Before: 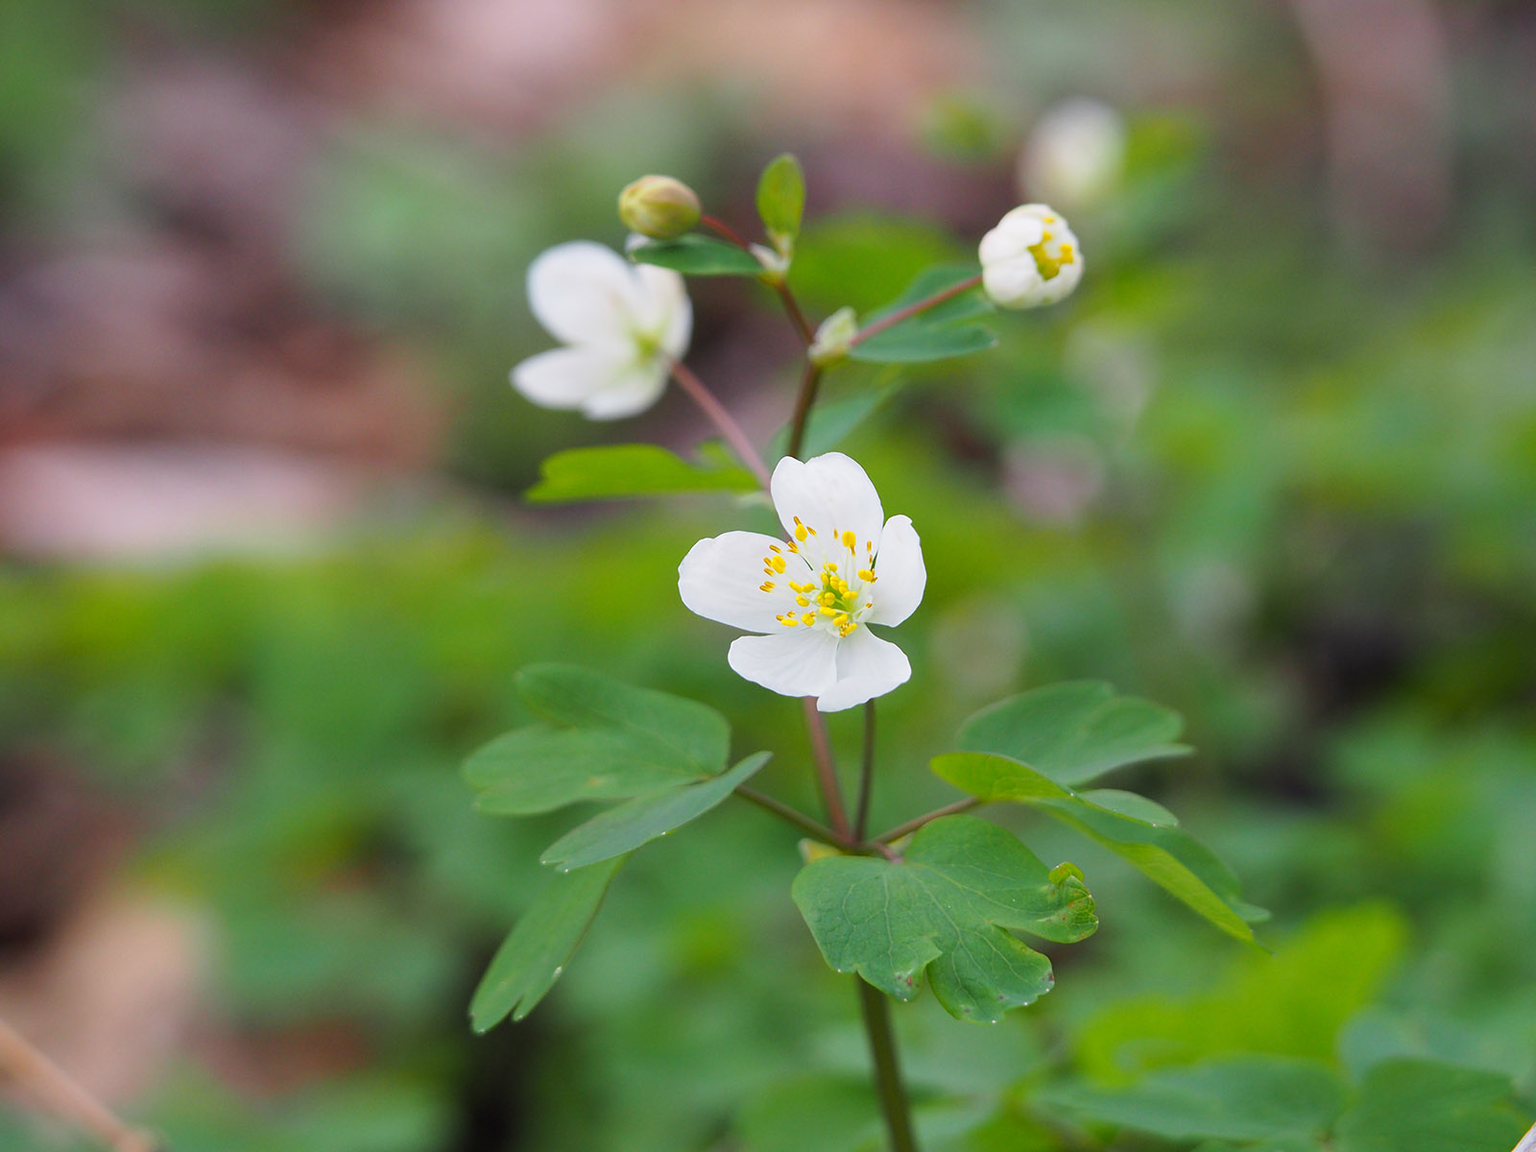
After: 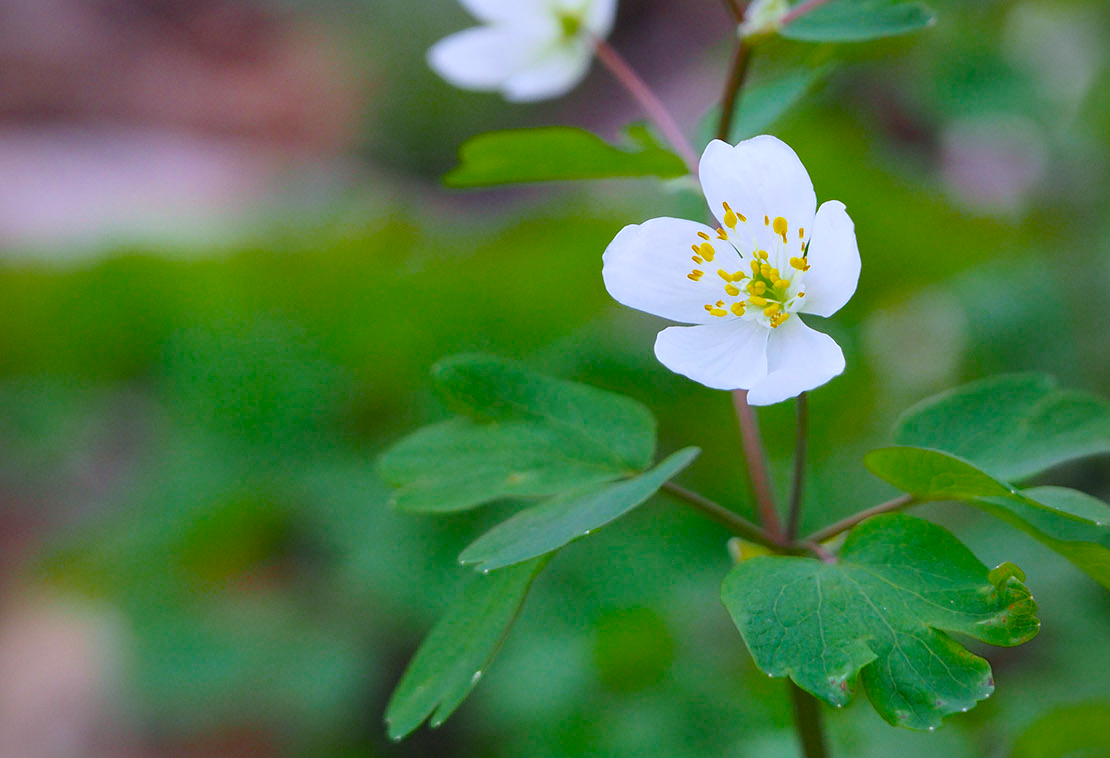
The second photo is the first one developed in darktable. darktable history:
vignetting: fall-off radius 61.12%, brightness -0.408, saturation -0.292
color balance rgb: perceptual saturation grading › global saturation 19.973%, saturation formula JzAzBz (2021)
crop: left 6.547%, top 28.029%, right 24.056%, bottom 8.763%
color calibration: illuminant as shot in camera, x 0.37, y 0.382, temperature 4319.94 K
